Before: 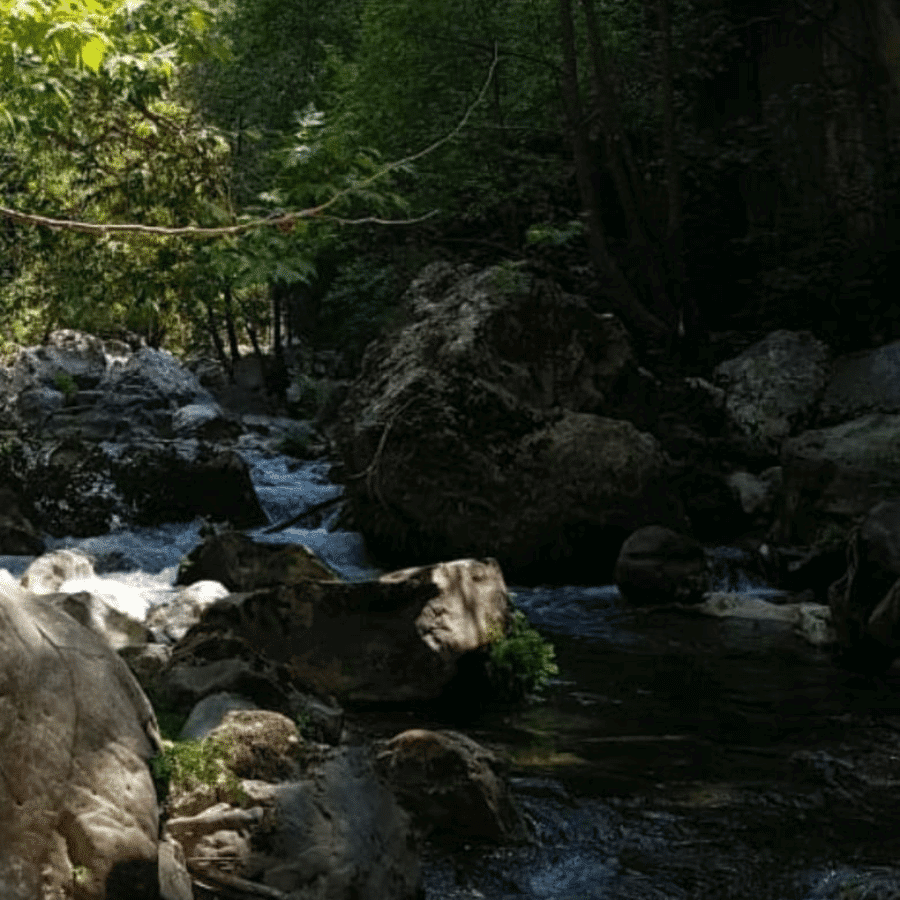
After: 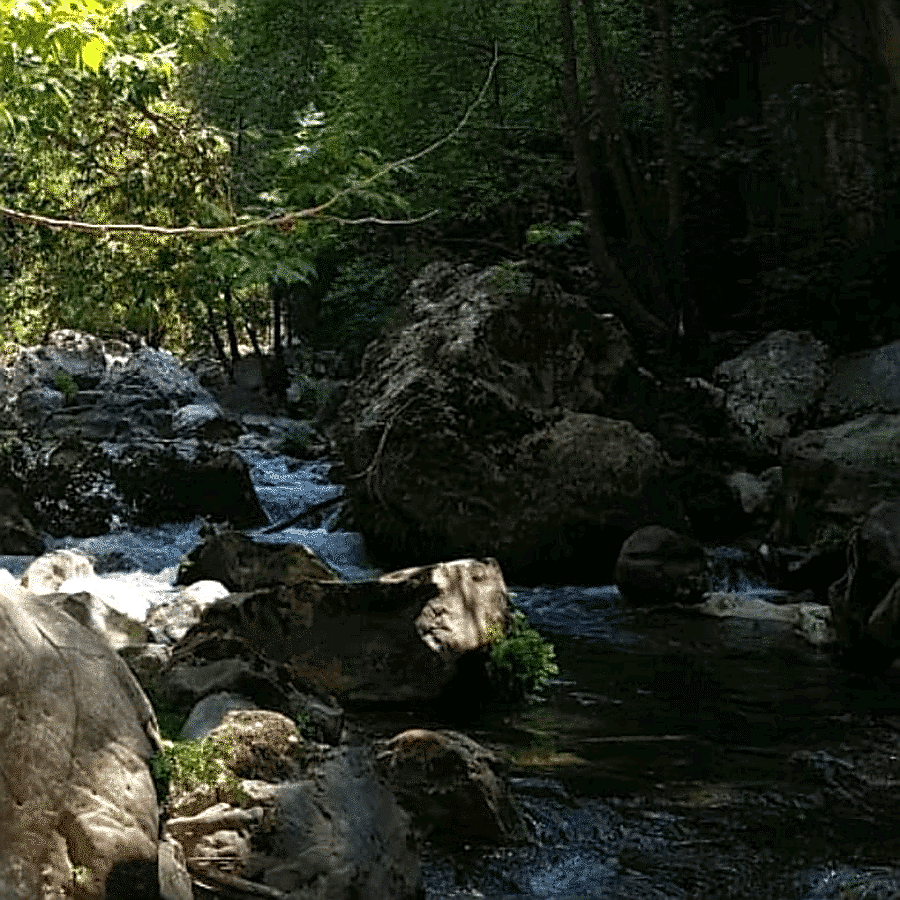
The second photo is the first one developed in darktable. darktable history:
exposure: black level correction 0.001, exposure 0.5 EV, compensate exposure bias true, compensate highlight preservation false
sharpen: radius 1.4, amount 1.25, threshold 0.7
levels: mode automatic, black 0.023%, white 99.97%, levels [0.062, 0.494, 0.925]
